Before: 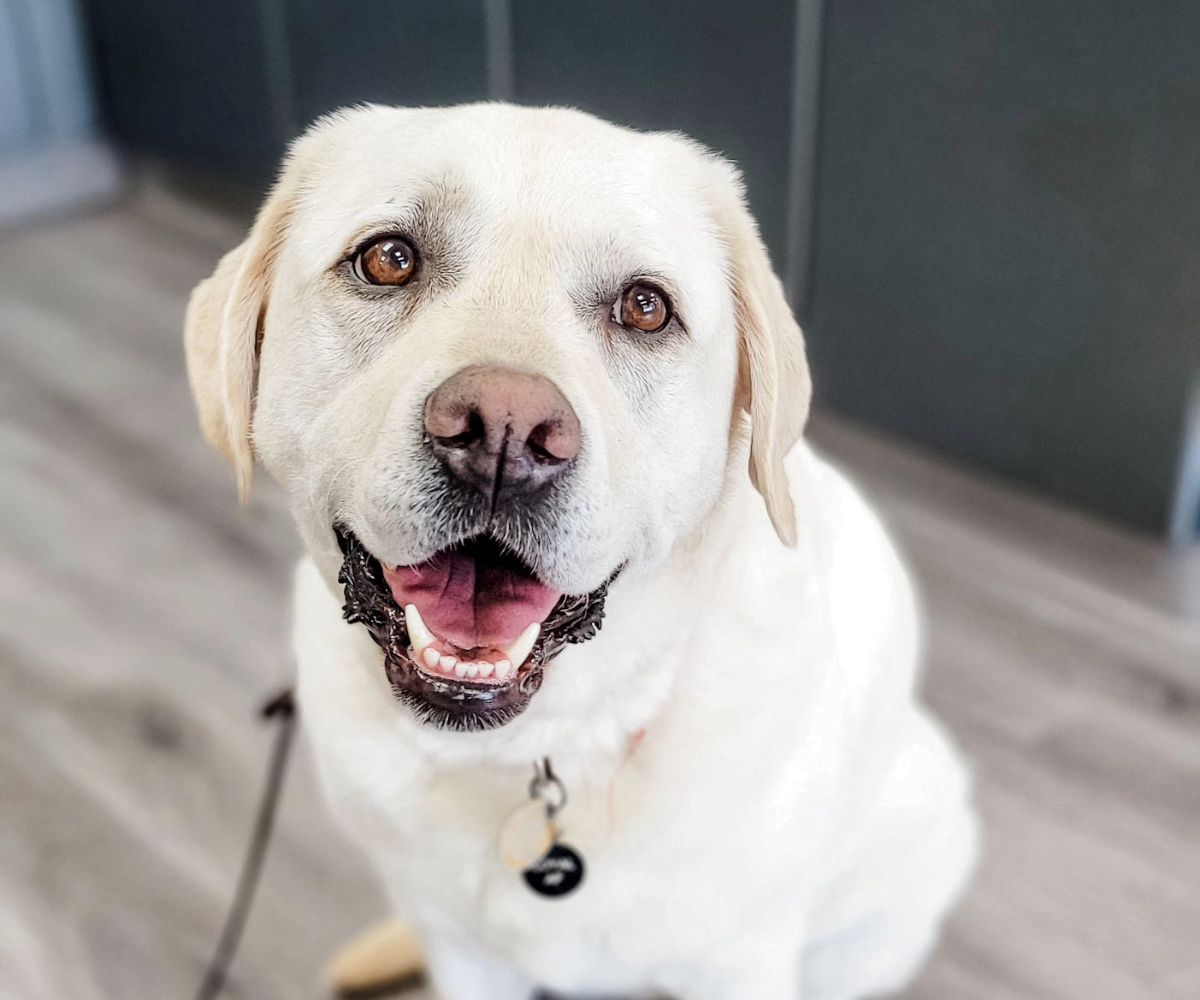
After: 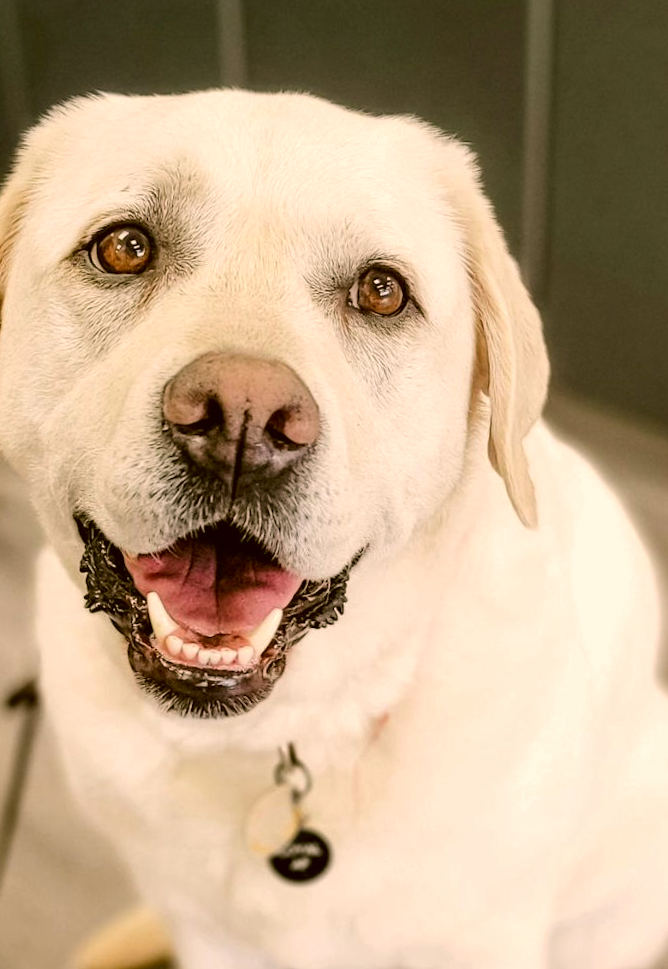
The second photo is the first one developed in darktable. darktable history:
rotate and perspective: rotation -1°, crop left 0.011, crop right 0.989, crop top 0.025, crop bottom 0.975
color correction: highlights a* 8.98, highlights b* 15.09, shadows a* -0.49, shadows b* 26.52
crop: left 21.496%, right 22.254%
